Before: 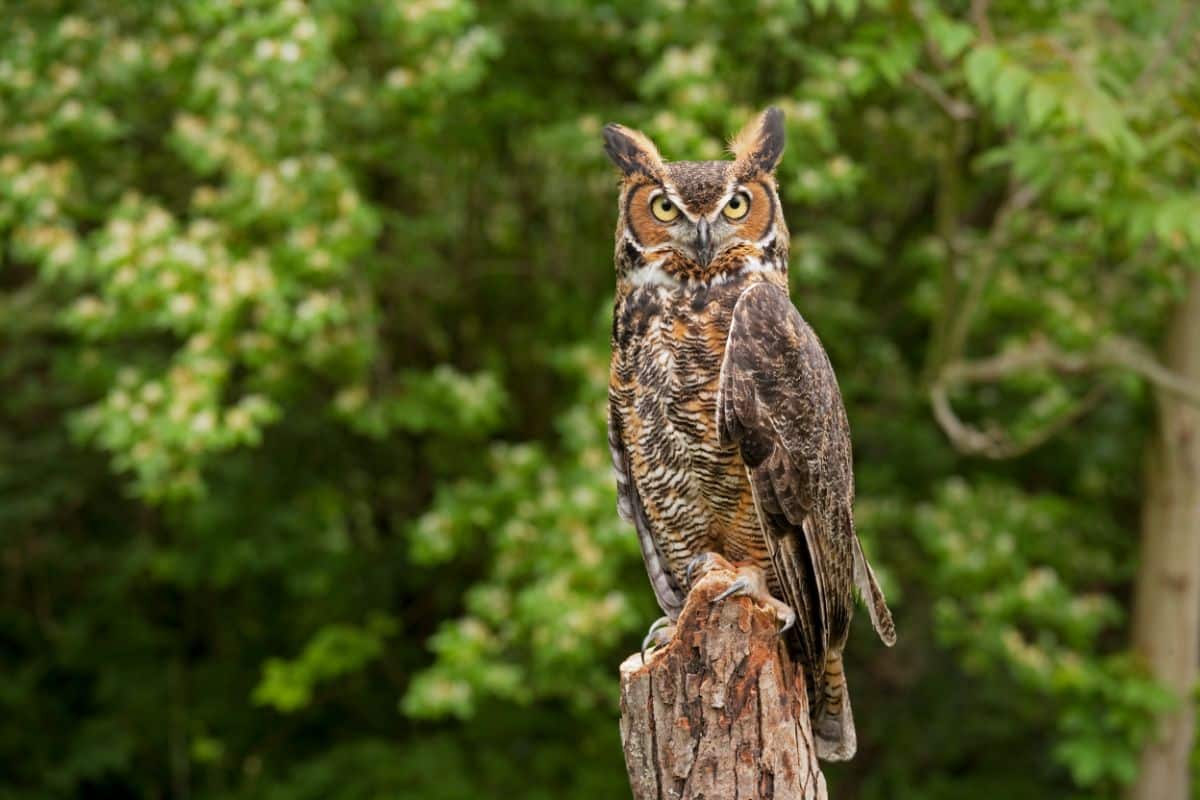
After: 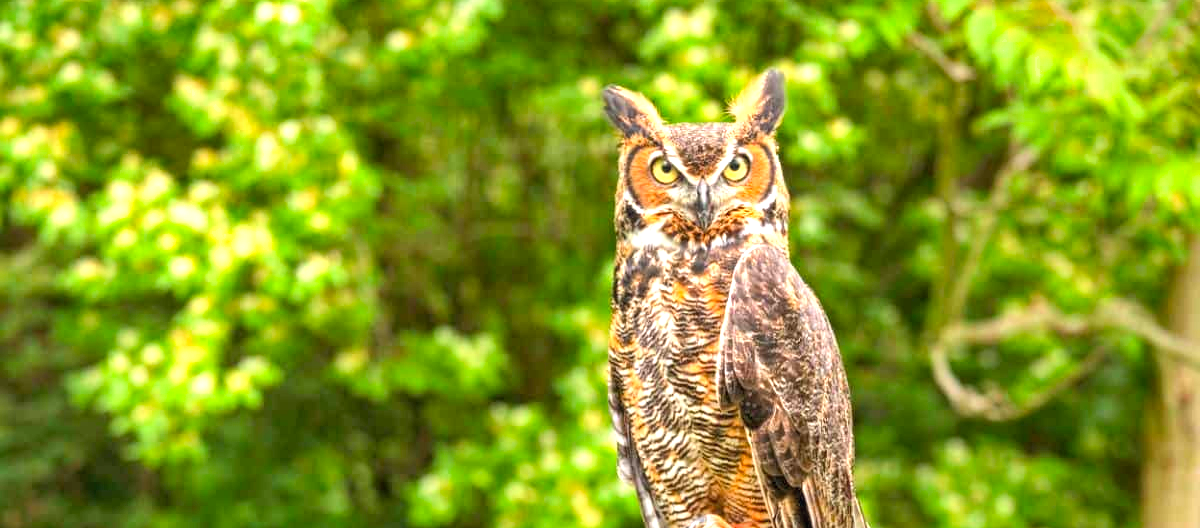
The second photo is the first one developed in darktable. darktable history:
exposure: black level correction 0, exposure 1.105 EV, compensate highlight preservation false
shadows and highlights: highlights color adjustment 55.32%, soften with gaussian
local contrast: on, module defaults
crop and rotate: top 4.803%, bottom 29.117%
contrast brightness saturation: contrast 0.068, brightness 0.174, saturation 0.417
